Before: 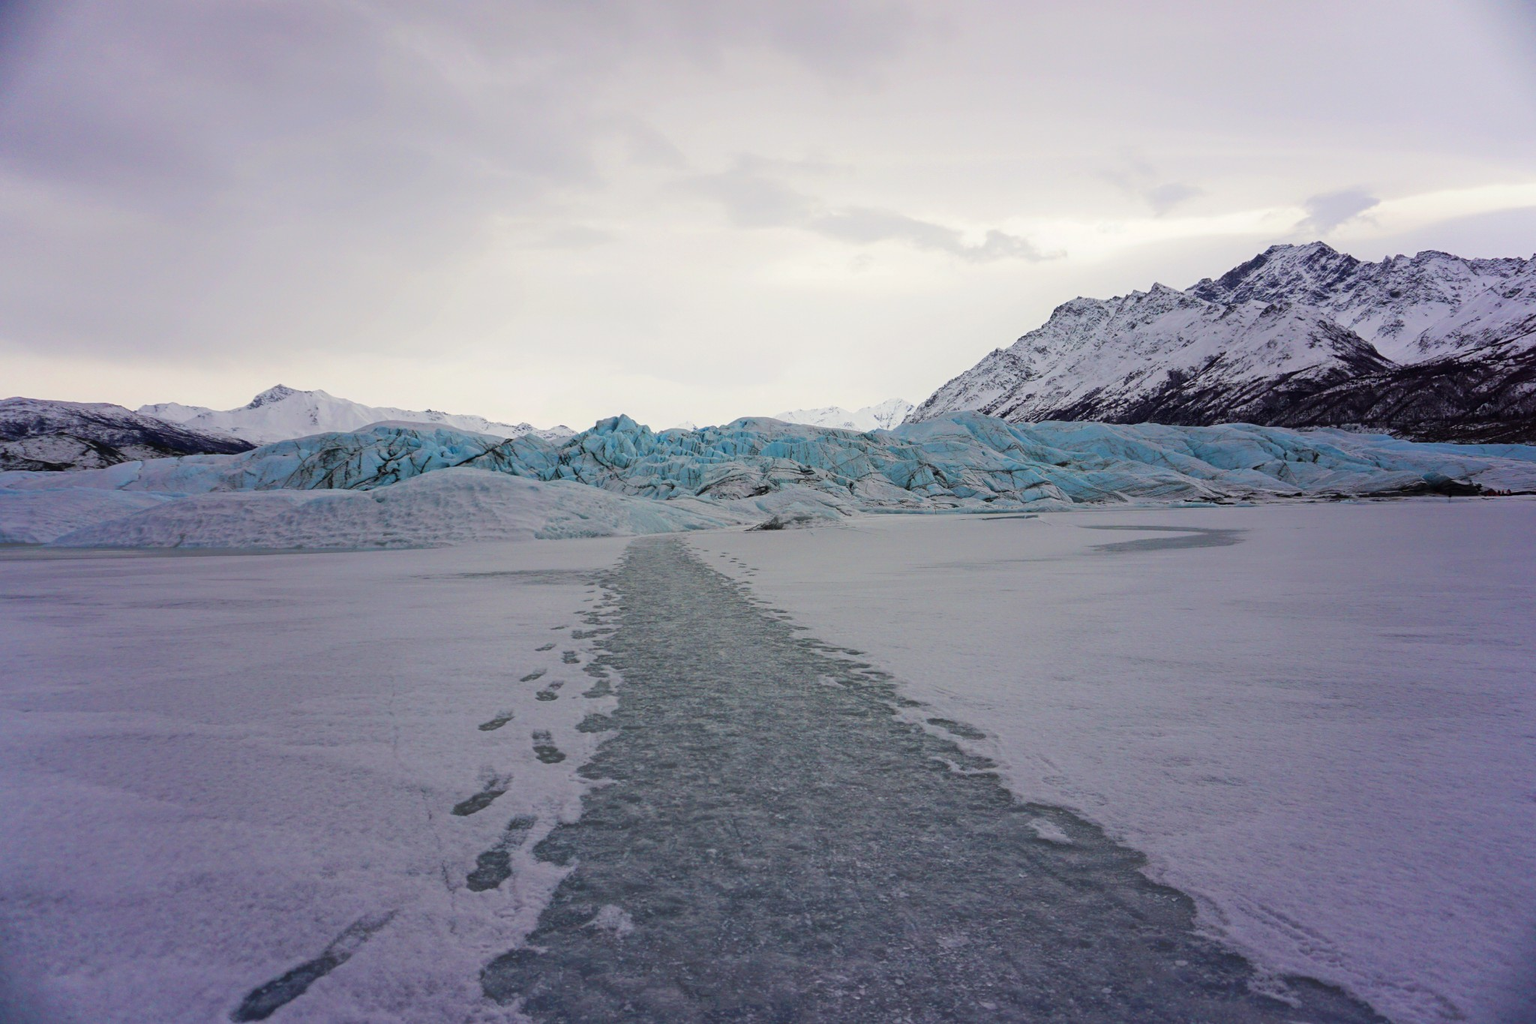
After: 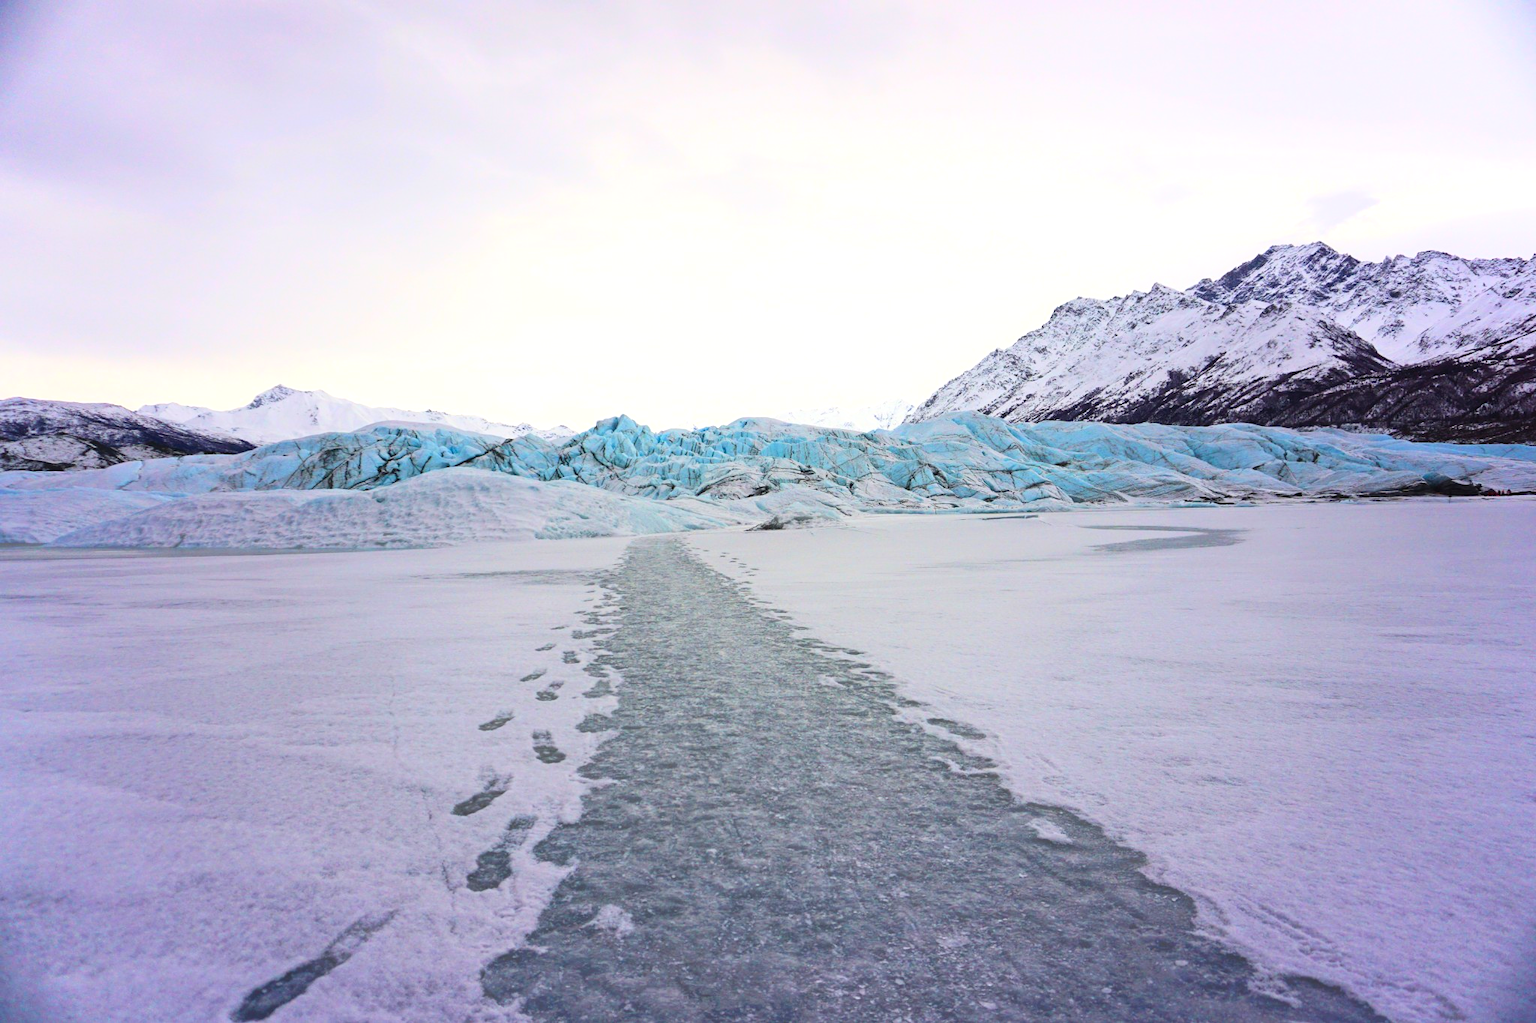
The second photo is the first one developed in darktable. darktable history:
contrast brightness saturation: contrast 0.204, brightness 0.164, saturation 0.22
exposure: black level correction 0, exposure 0.5 EV, compensate highlight preservation false
